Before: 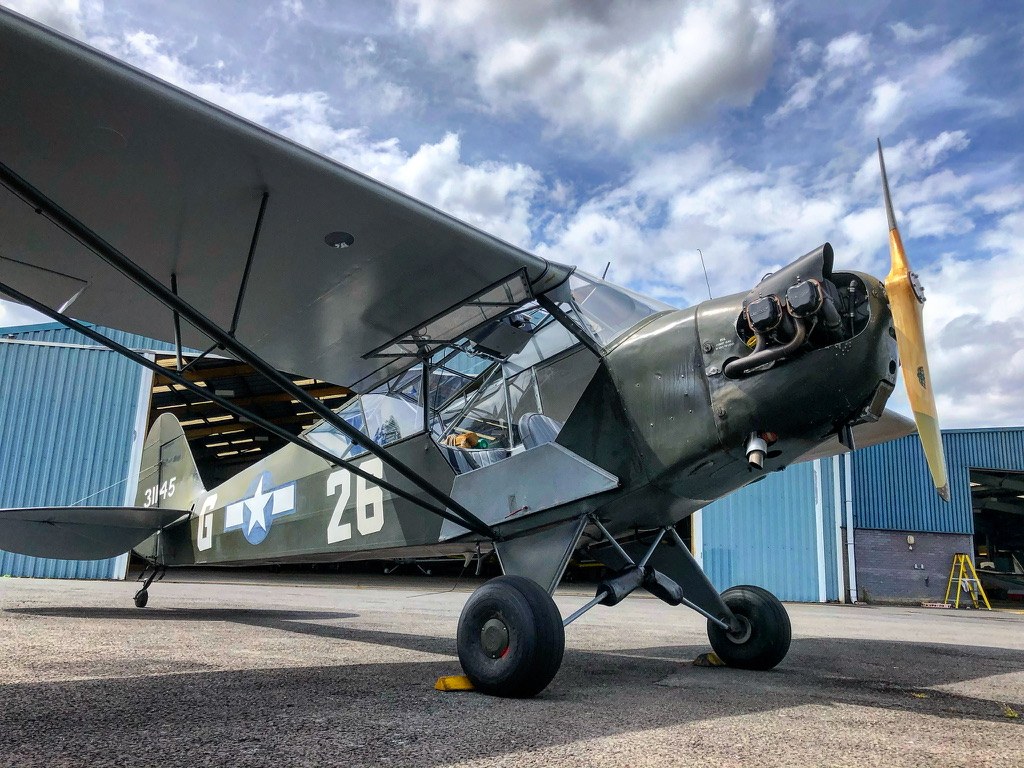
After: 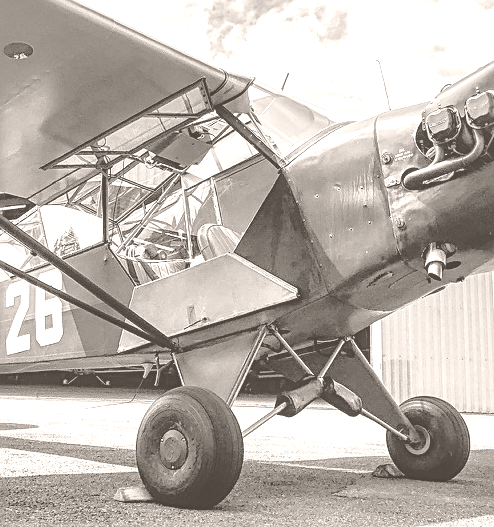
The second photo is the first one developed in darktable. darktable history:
local contrast: on, module defaults
colorize: hue 34.49°, saturation 35.33%, source mix 100%, lightness 55%, version 1
crop: left 31.379%, top 24.658%, right 20.326%, bottom 6.628%
contrast brightness saturation: contrast 0.1, brightness 0.03, saturation 0.09
shadows and highlights: on, module defaults
sharpen: on, module defaults
contrast equalizer: y [[0.5, 0.5, 0.468, 0.5, 0.5, 0.5], [0.5 ×6], [0.5 ×6], [0 ×6], [0 ×6]]
